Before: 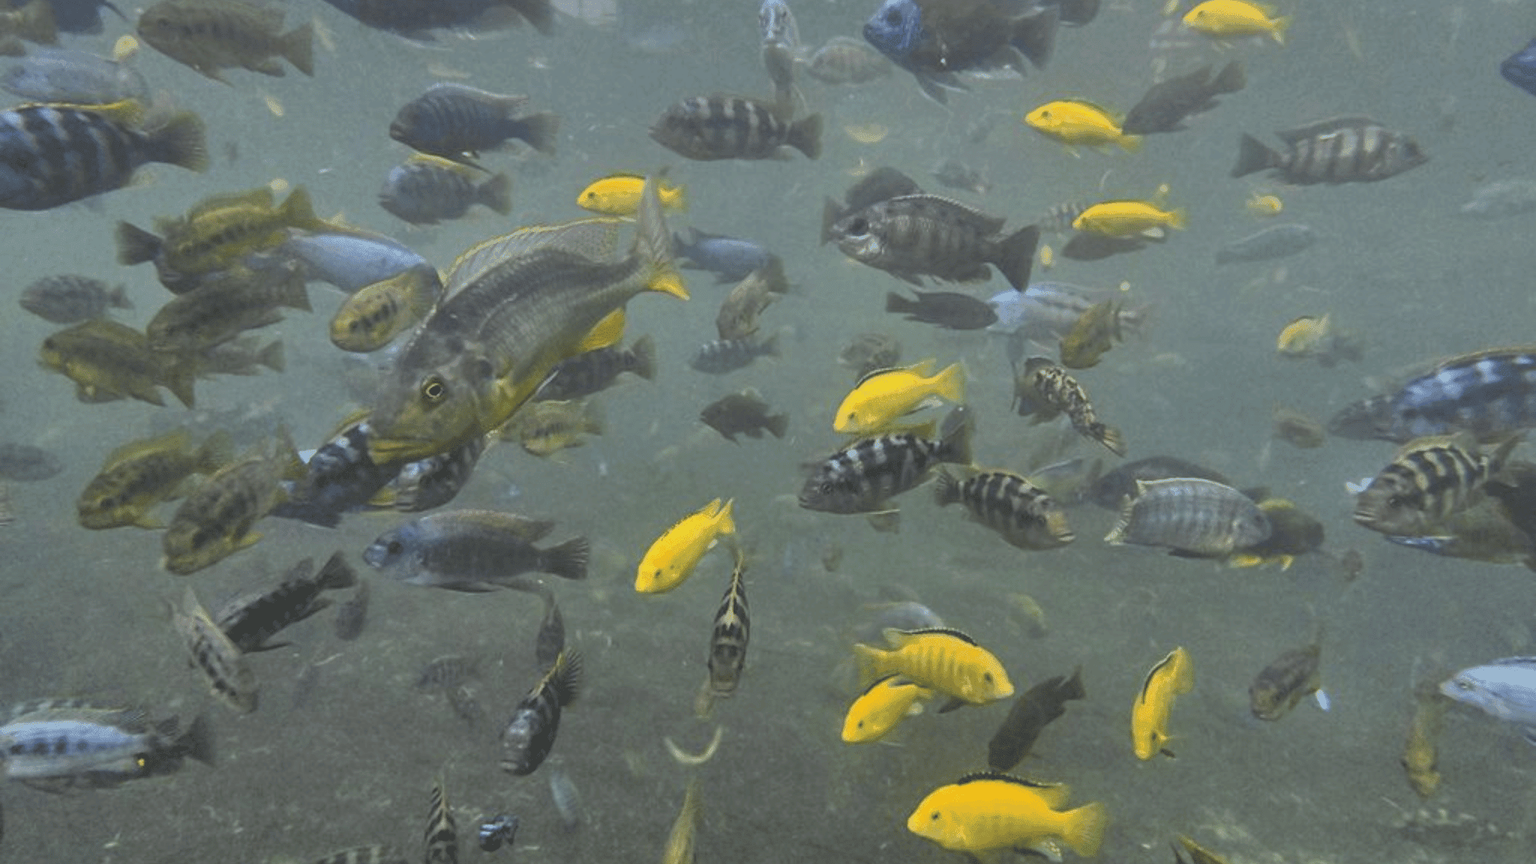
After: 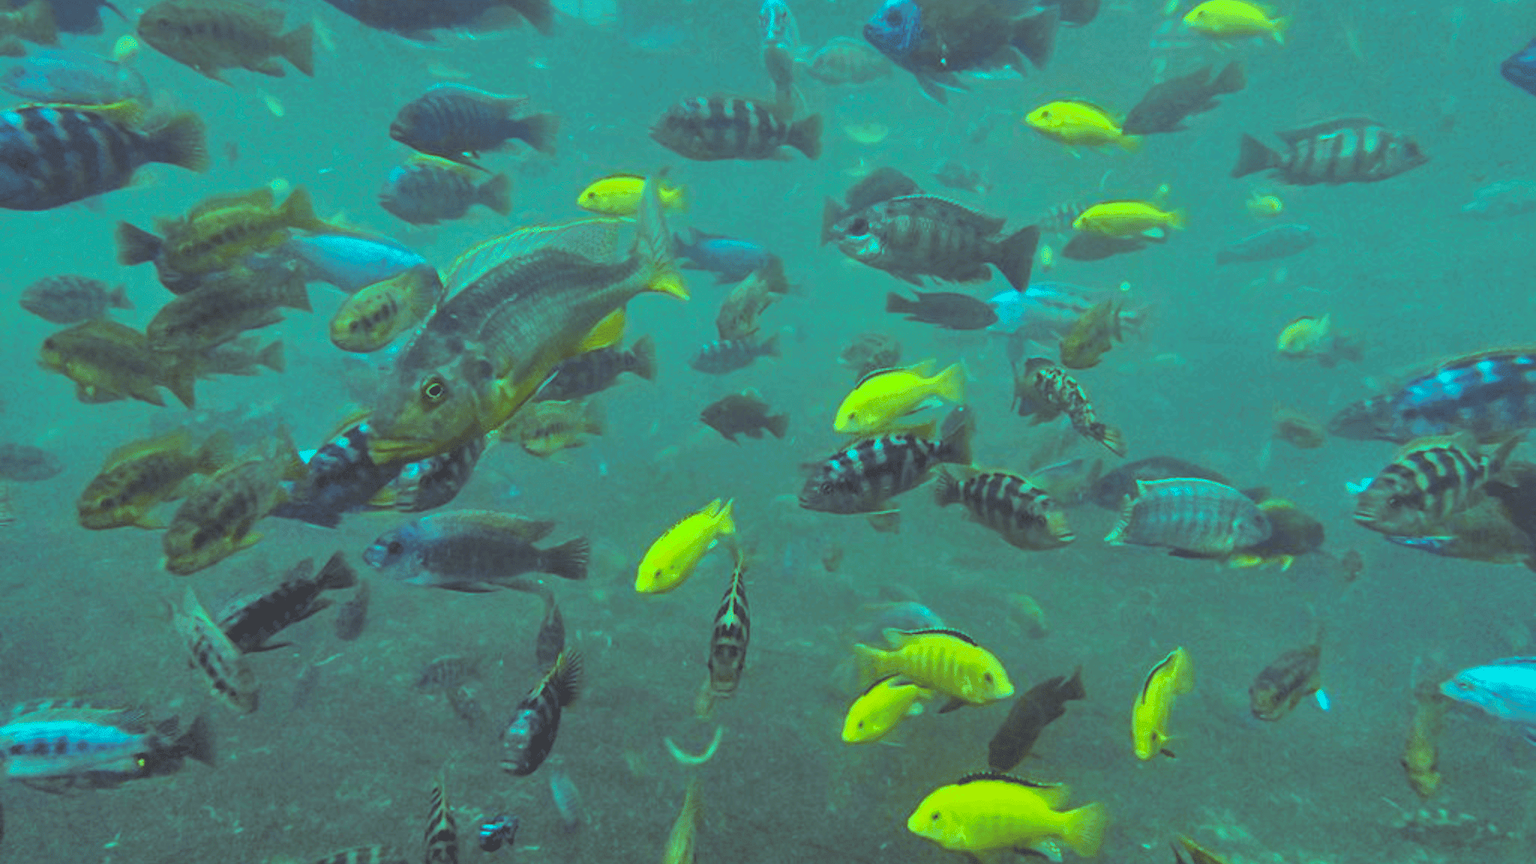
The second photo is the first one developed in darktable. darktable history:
color balance rgb: shadows lift › luminance 0.49%, shadows lift › chroma 6.83%, shadows lift › hue 300.29°, power › hue 208.98°, highlights gain › luminance 20.24%, highlights gain › chroma 13.17%, highlights gain › hue 173.85°, perceptual saturation grading › global saturation 18.05%
